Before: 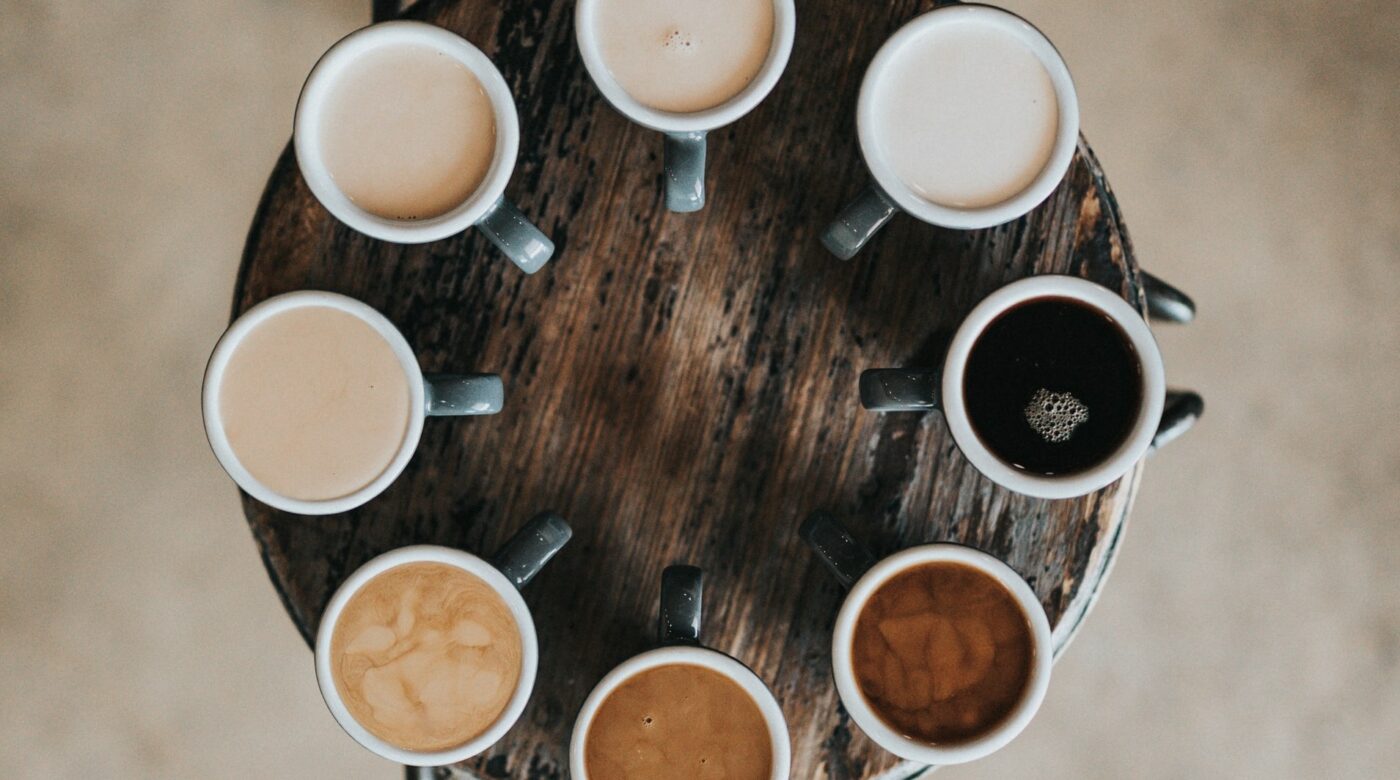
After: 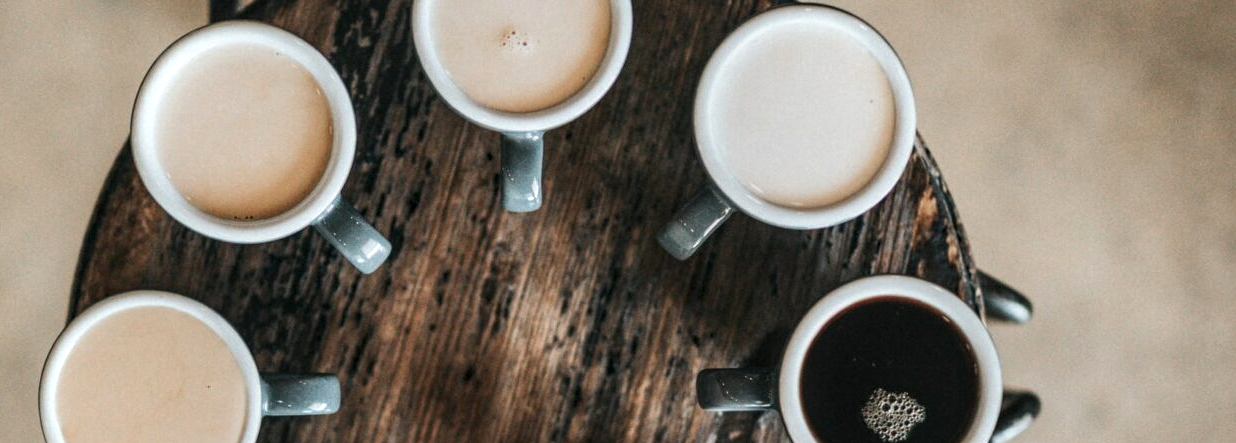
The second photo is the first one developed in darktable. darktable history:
exposure: exposure 0.298 EV, compensate highlight preservation false
crop and rotate: left 11.713%, bottom 43.082%
local contrast: detail 130%
